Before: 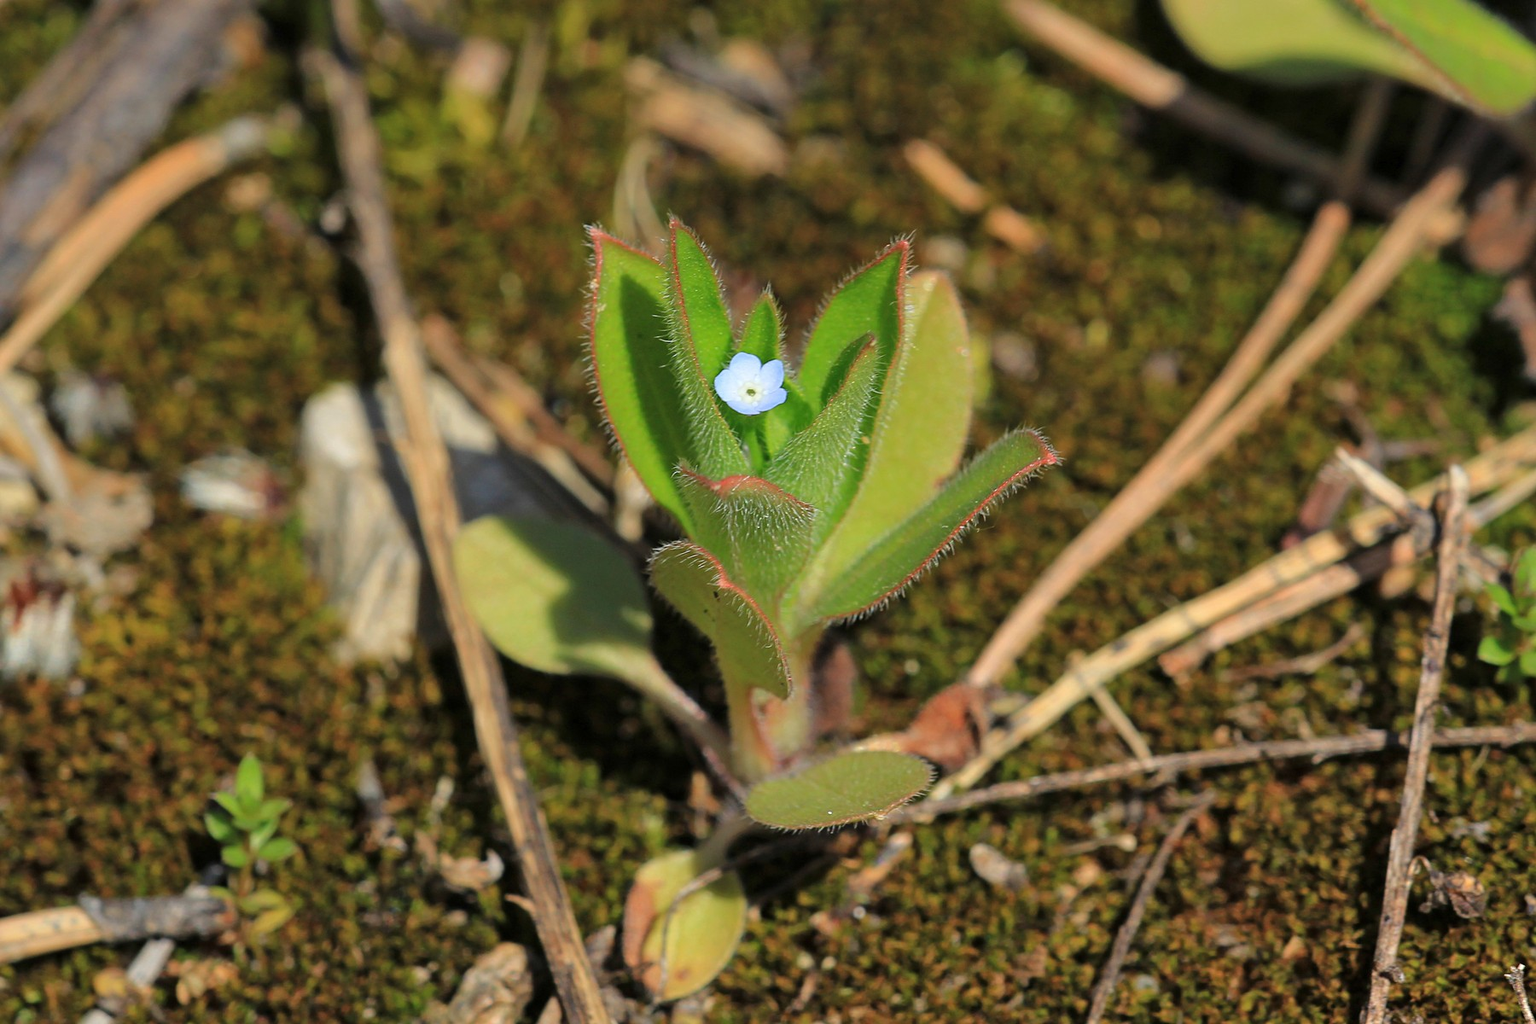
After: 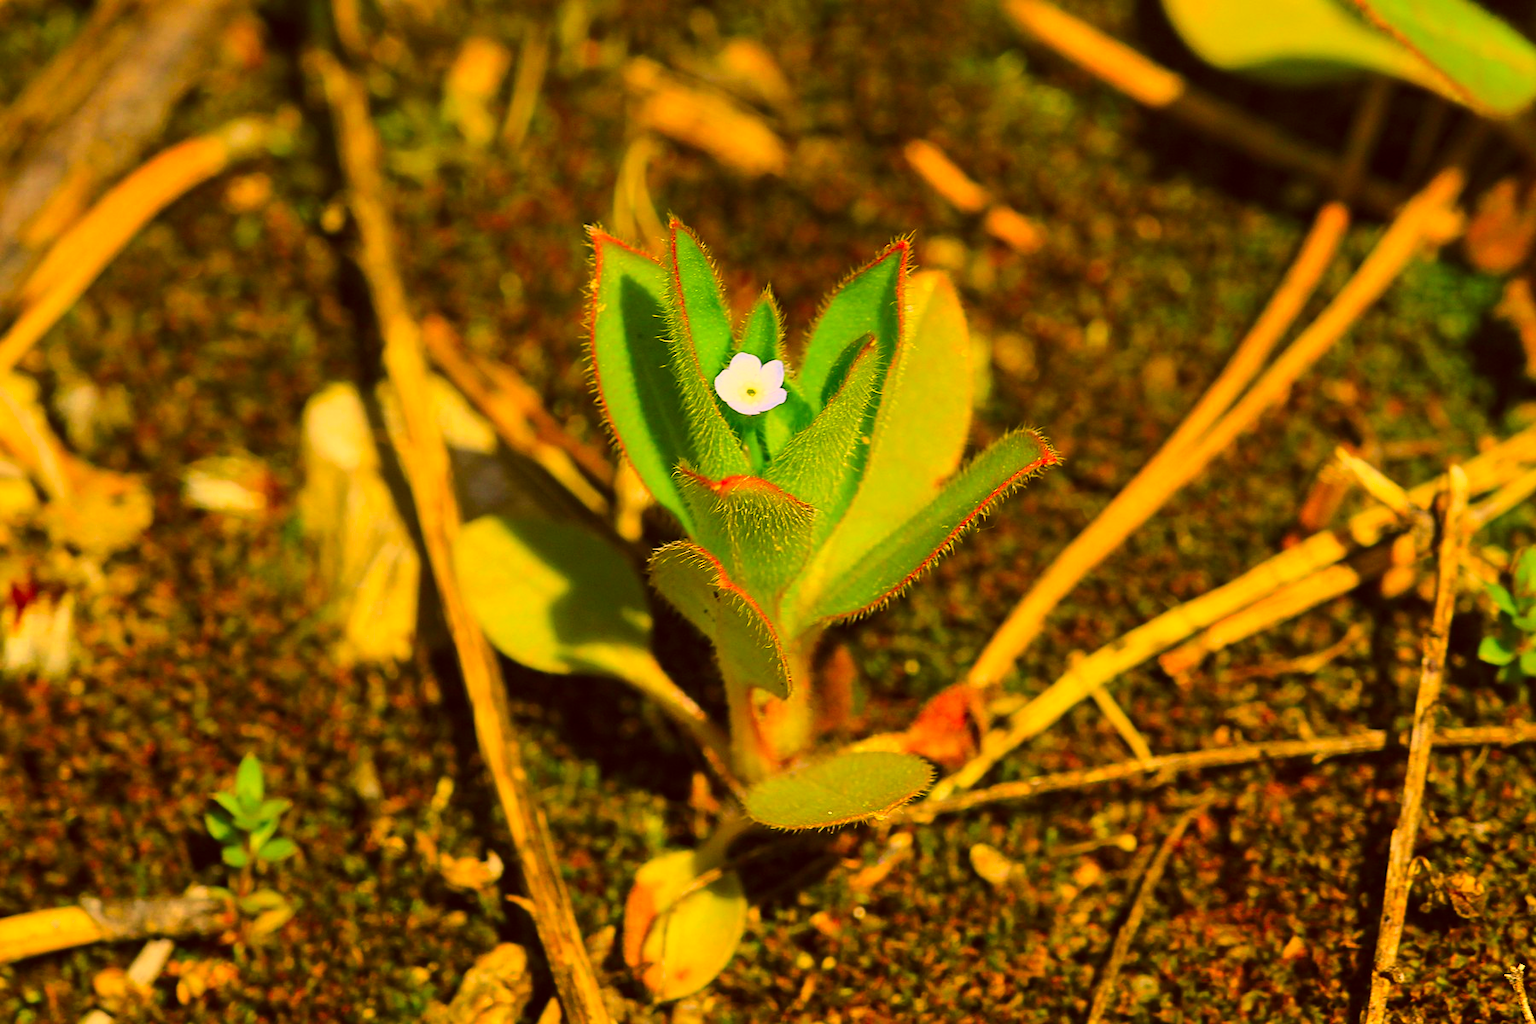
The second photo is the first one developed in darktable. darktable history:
color correction: highlights a* 10.49, highlights b* 30.31, shadows a* 2.89, shadows b* 17.76, saturation 1.73
contrast brightness saturation: contrast 0.245, brightness 0.092
